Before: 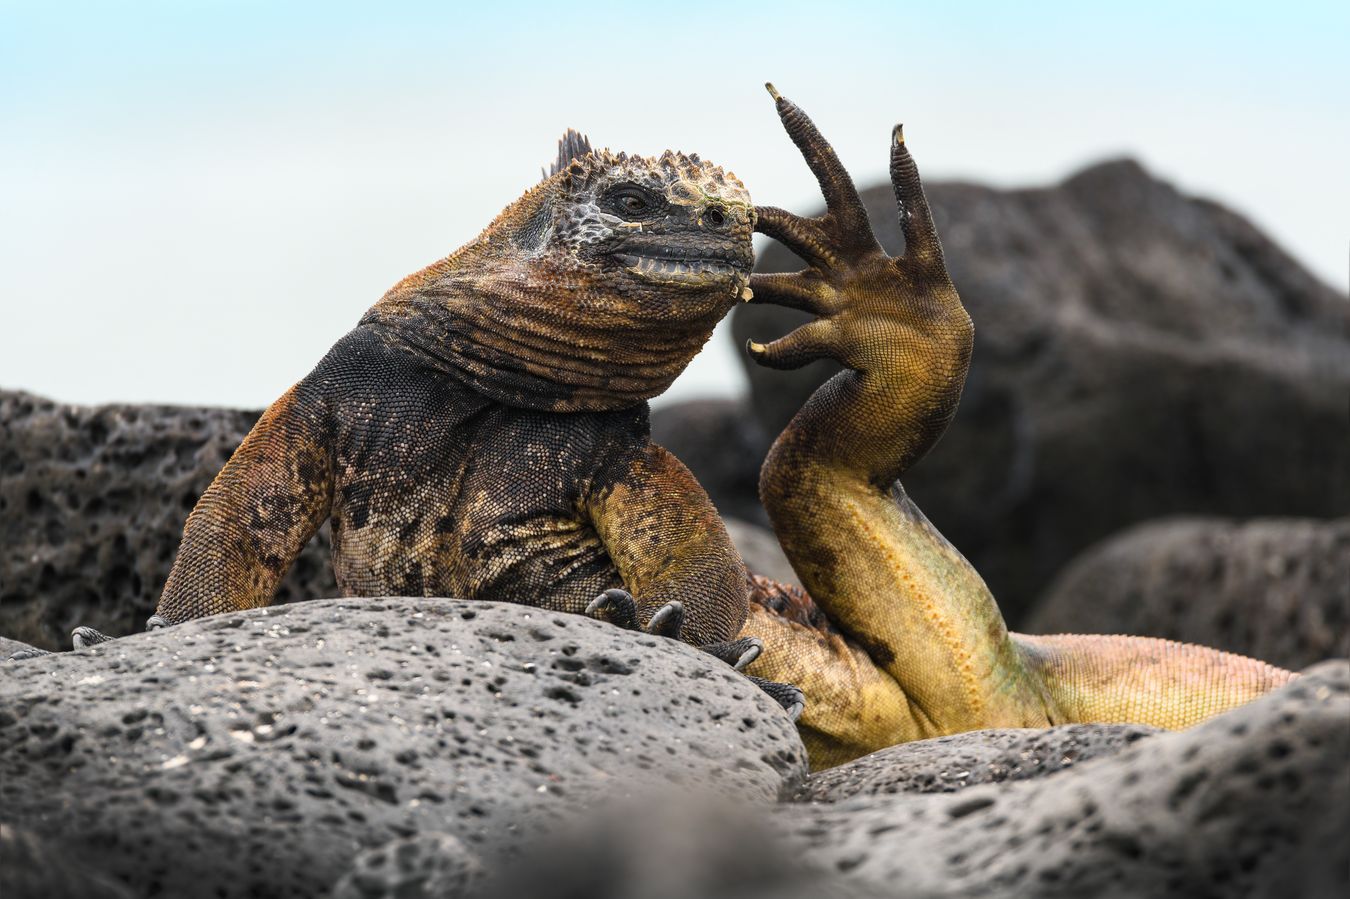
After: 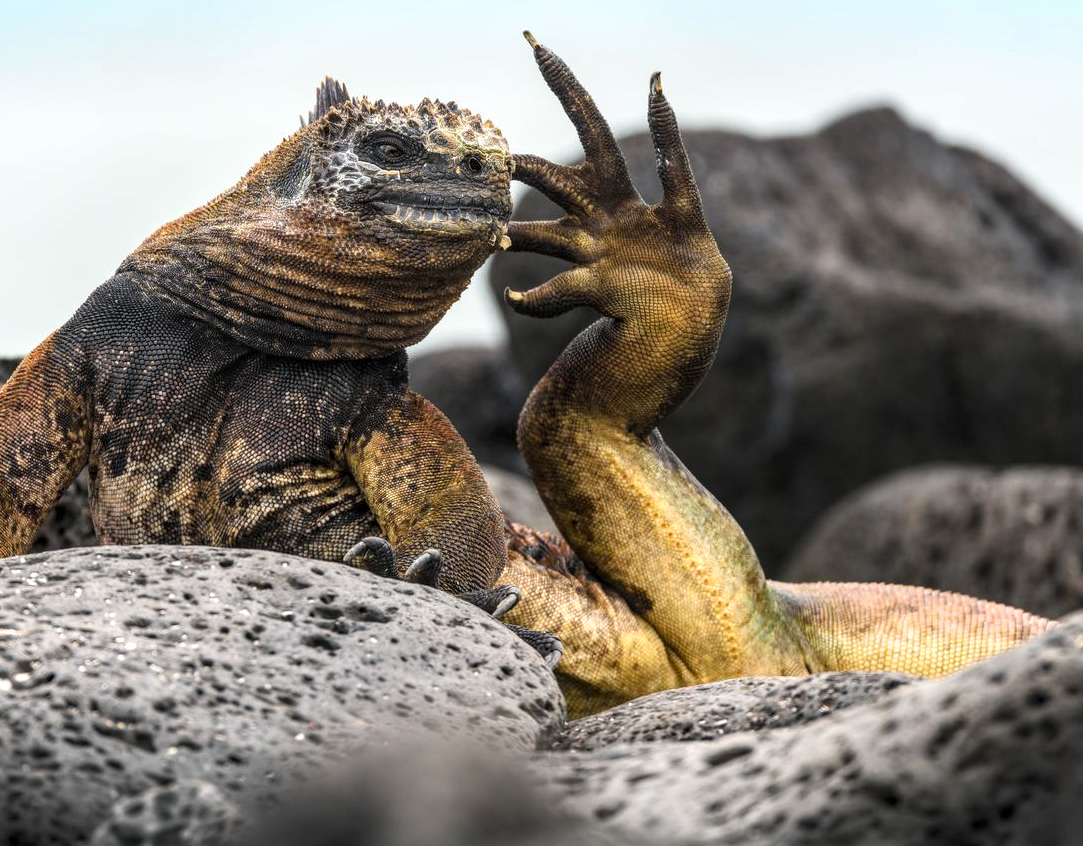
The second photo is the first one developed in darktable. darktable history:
tone equalizer: on, module defaults
local contrast: detail 130%
crop and rotate: left 17.929%, top 5.863%, right 1.782%
exposure: exposure 0.128 EV, compensate exposure bias true, compensate highlight preservation false
